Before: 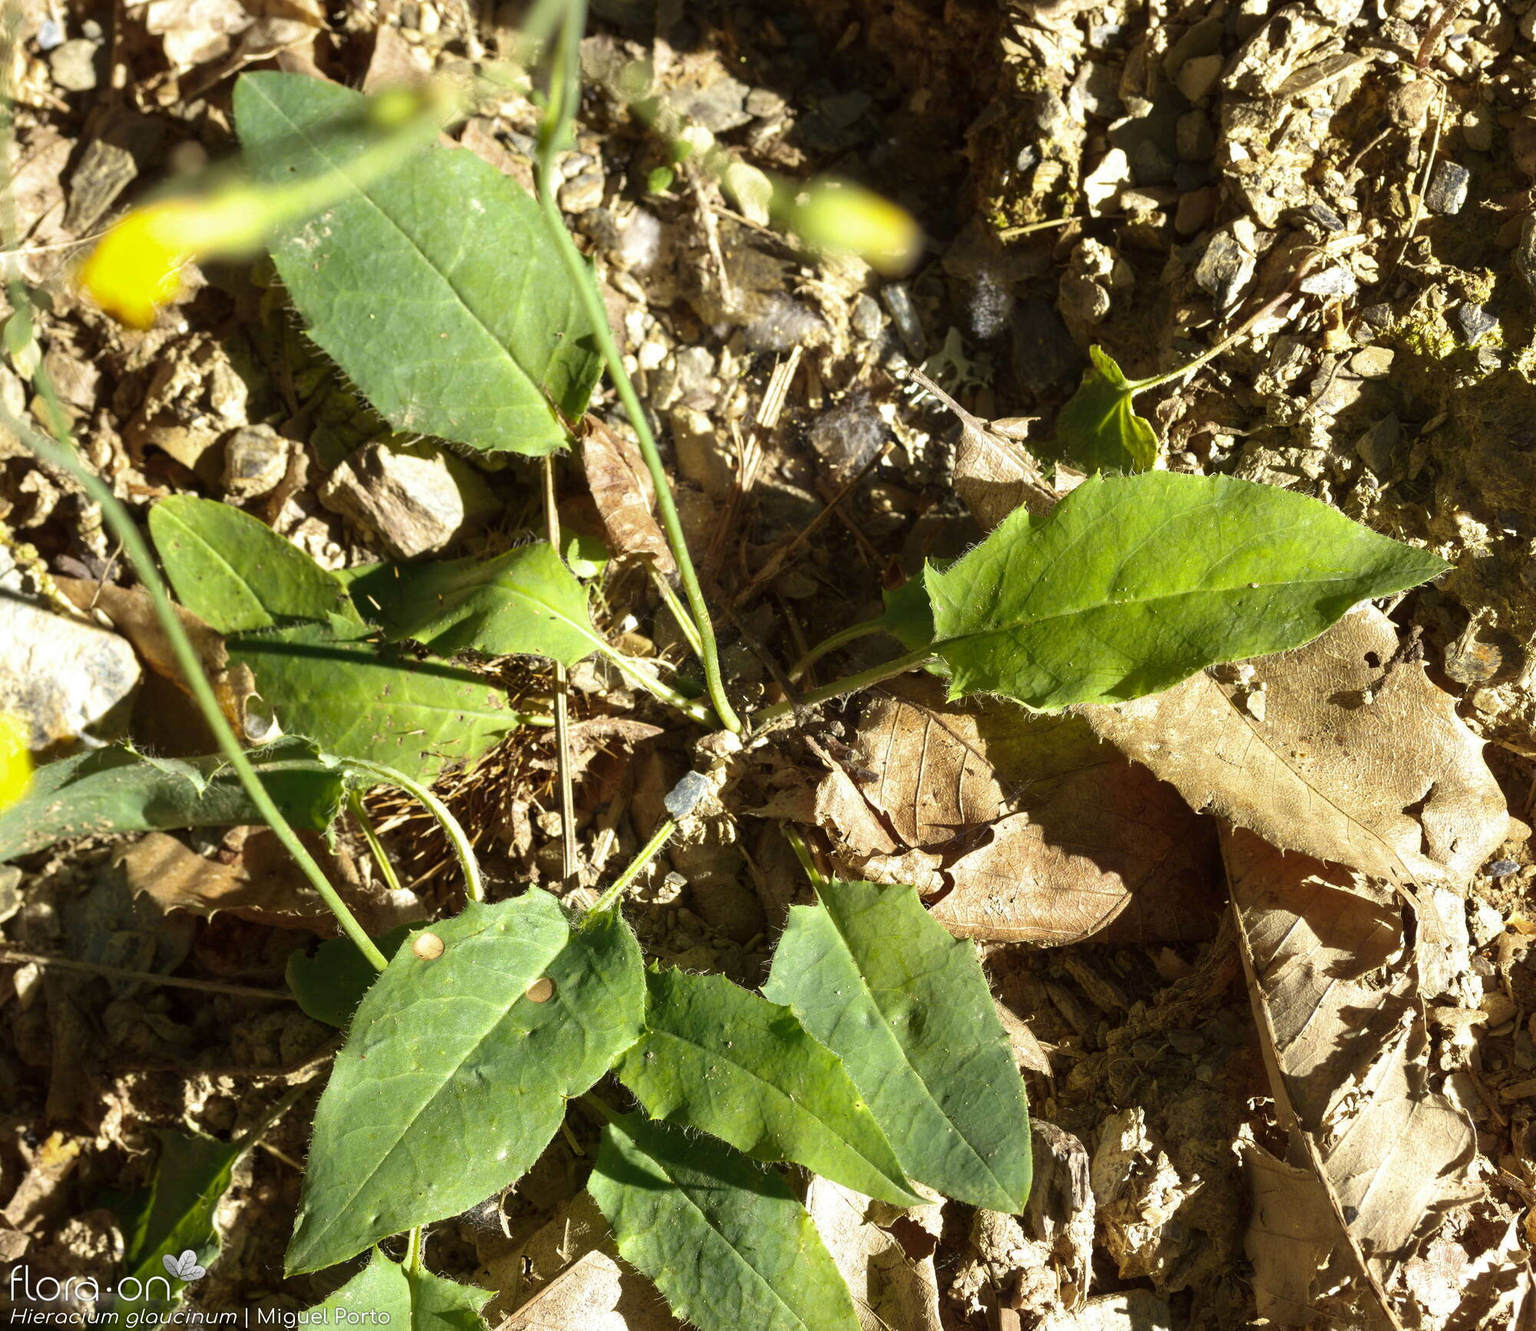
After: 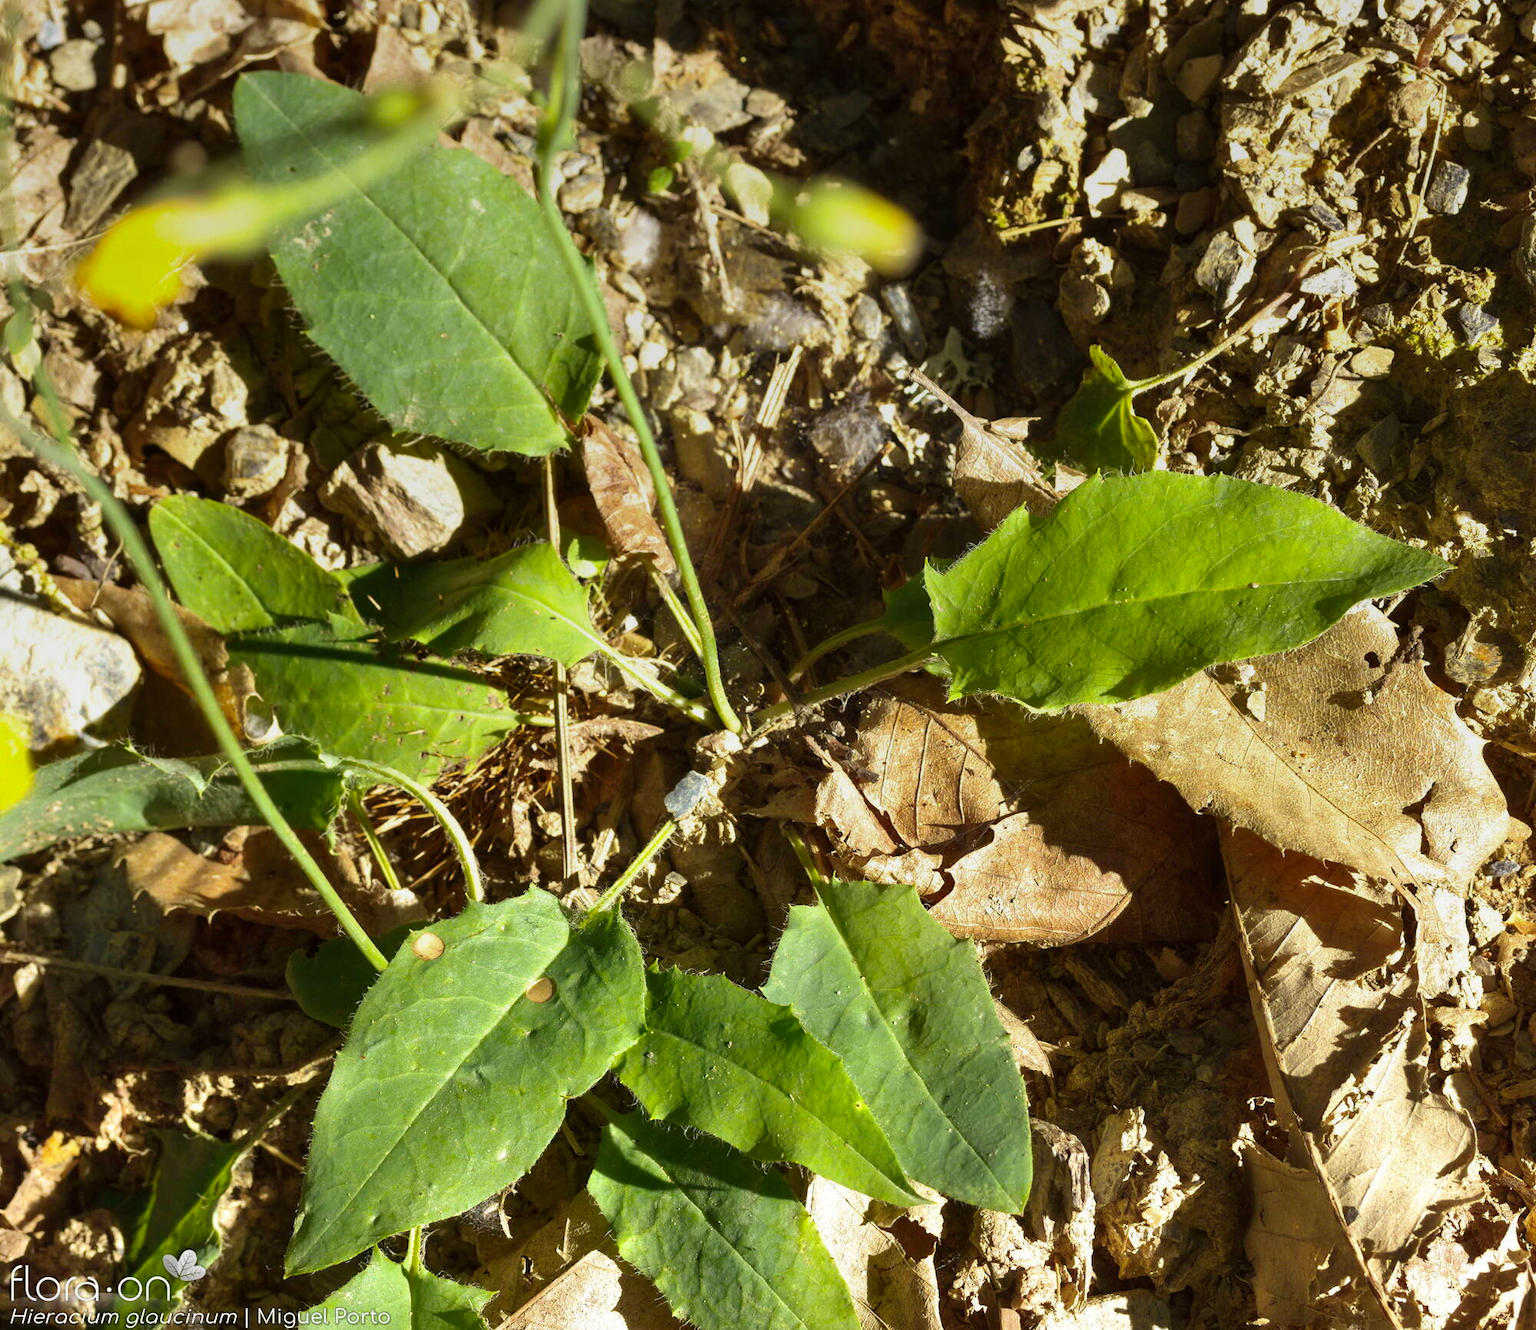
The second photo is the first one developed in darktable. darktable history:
shadows and highlights: radius 133.83, soften with gaussian
graduated density: on, module defaults
contrast brightness saturation: saturation 0.18
